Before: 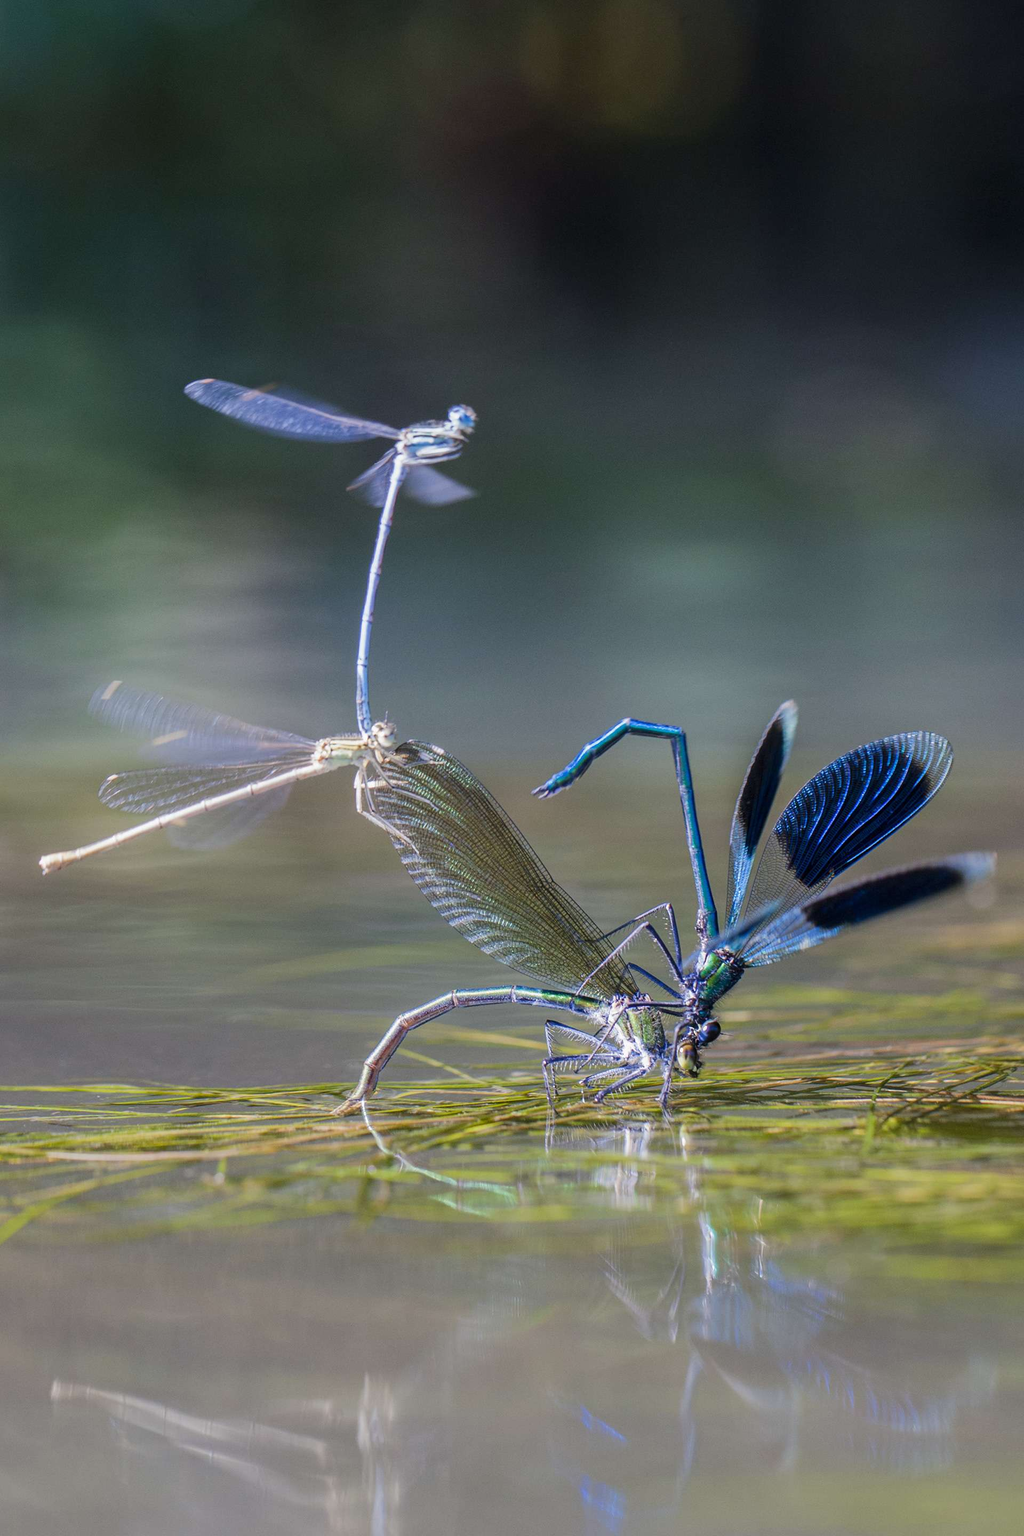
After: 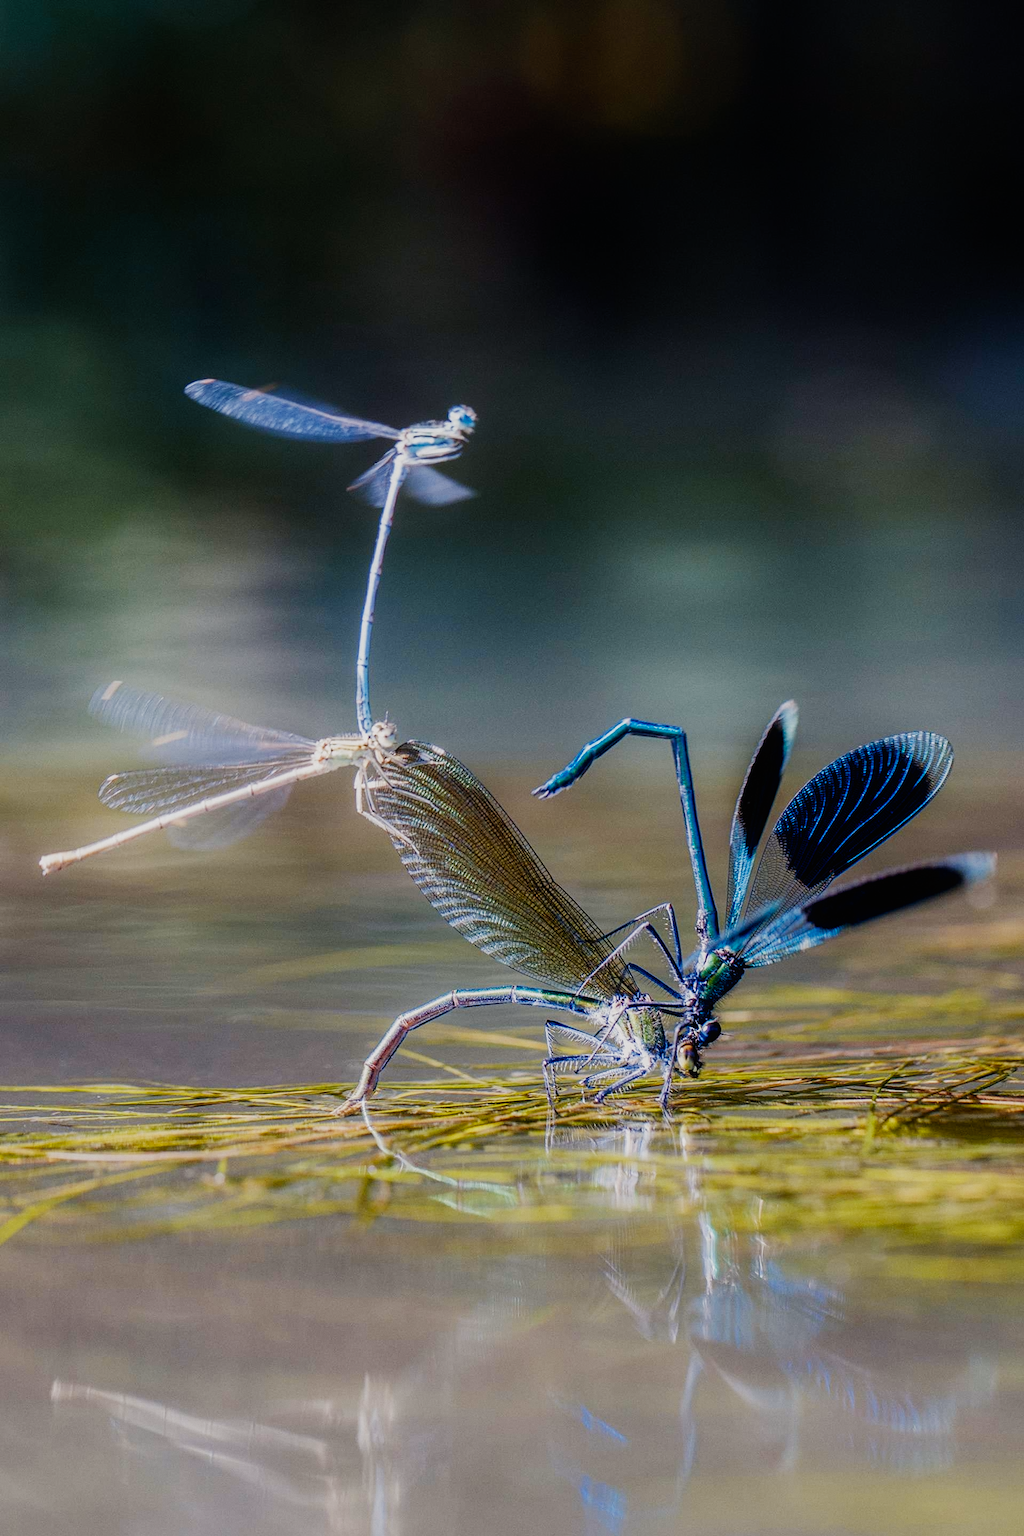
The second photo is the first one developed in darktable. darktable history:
contrast equalizer: y [[0.5, 0.486, 0.447, 0.446, 0.489, 0.5], [0.5 ×6], [0.5 ×6], [0 ×6], [0 ×6]]
color balance rgb: shadows lift › chroma 1%, shadows lift › hue 28.8°, power › hue 60°, highlights gain › chroma 1%, highlights gain › hue 60°, global offset › luminance 0.25%, perceptual saturation grading › highlights -20%, perceptual saturation grading › shadows 20%, perceptual brilliance grading › highlights 5%, perceptual brilliance grading › shadows -10%, global vibrance 19.67%
color equalizer: saturation › orange 1.03, saturation › green 0.92, saturation › blue 1.05, hue › yellow -4.8, hue › green 2.4, brightness › red 0.927, brightness › orange 1.04, brightness › yellow 1.04, brightness › green 0.9, brightness › cyan 0.953, brightness › blue 0.92, brightness › lavender 0.98, brightness › magenta 0.98 | blend: blend mode normal, opacity 100%; mask: uniform (no mask)
diffuse or sharpen "bloom 20%": radius span 32, 1st order speed 50%, 2nd order speed 50%, 3rd order speed 50%, 4th order speed 50% | blend: blend mode normal, opacity 20%; mask: uniform (no mask)
grain "film": coarseness 0.09 ISO, strength 10%
rgb primaries: red hue -0.021, red purity 1.1, green hue 0.017, blue hue -0.087, blue purity 1.1
sigmoid: contrast 1.7, skew -0.2, preserve hue 0%, red attenuation 0.1, red rotation 0.035, green attenuation 0.1, green rotation -0.017, blue attenuation 0.15, blue rotation -0.052, base primaries Rec2020
tone equalizer "reduce highlights": -8 EV -0.002 EV, -7 EV 0.005 EV, -6 EV -0.009 EV, -5 EV 0.011 EV, -4 EV -0.012 EV, -3 EV 0.007 EV, -2 EV -0.062 EV, -1 EV -0.293 EV, +0 EV -0.582 EV, smoothing diameter 2%, edges refinement/feathering 20, mask exposure compensation -1.57 EV, filter diffusion 5
diffuse or sharpen "_builtin_local contrast | fast": radius span 512, edge sensitivity 0.01, edge threshold 0.05, 3rd order anisotropy 500%, 3rd order speed -50%, central radius 512
